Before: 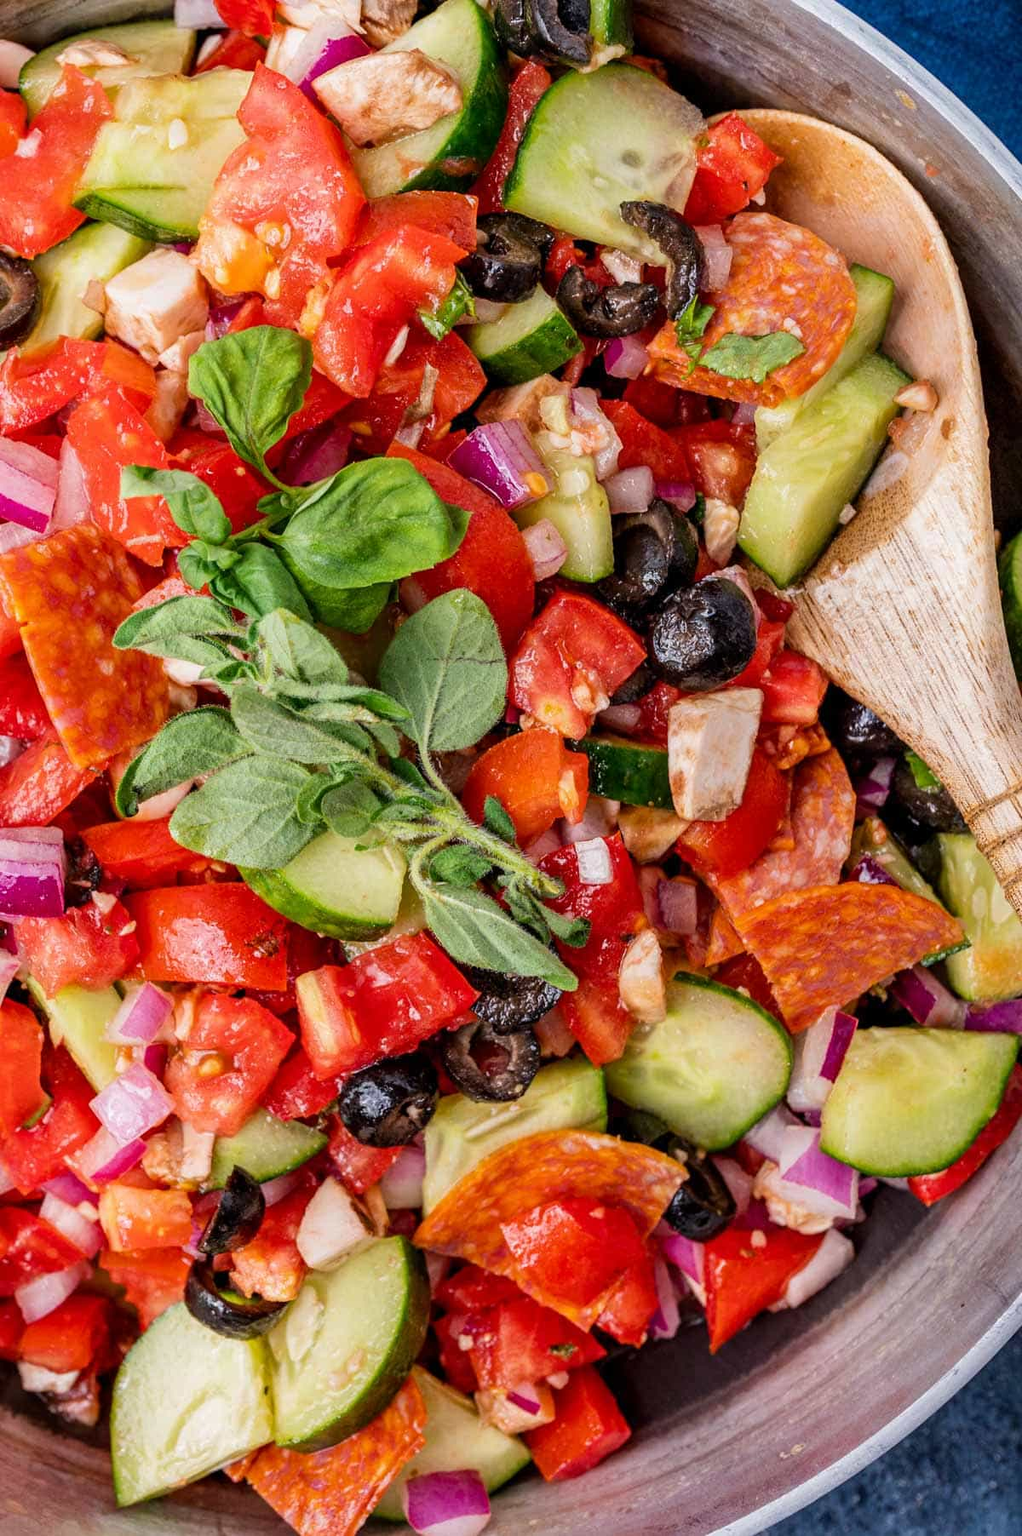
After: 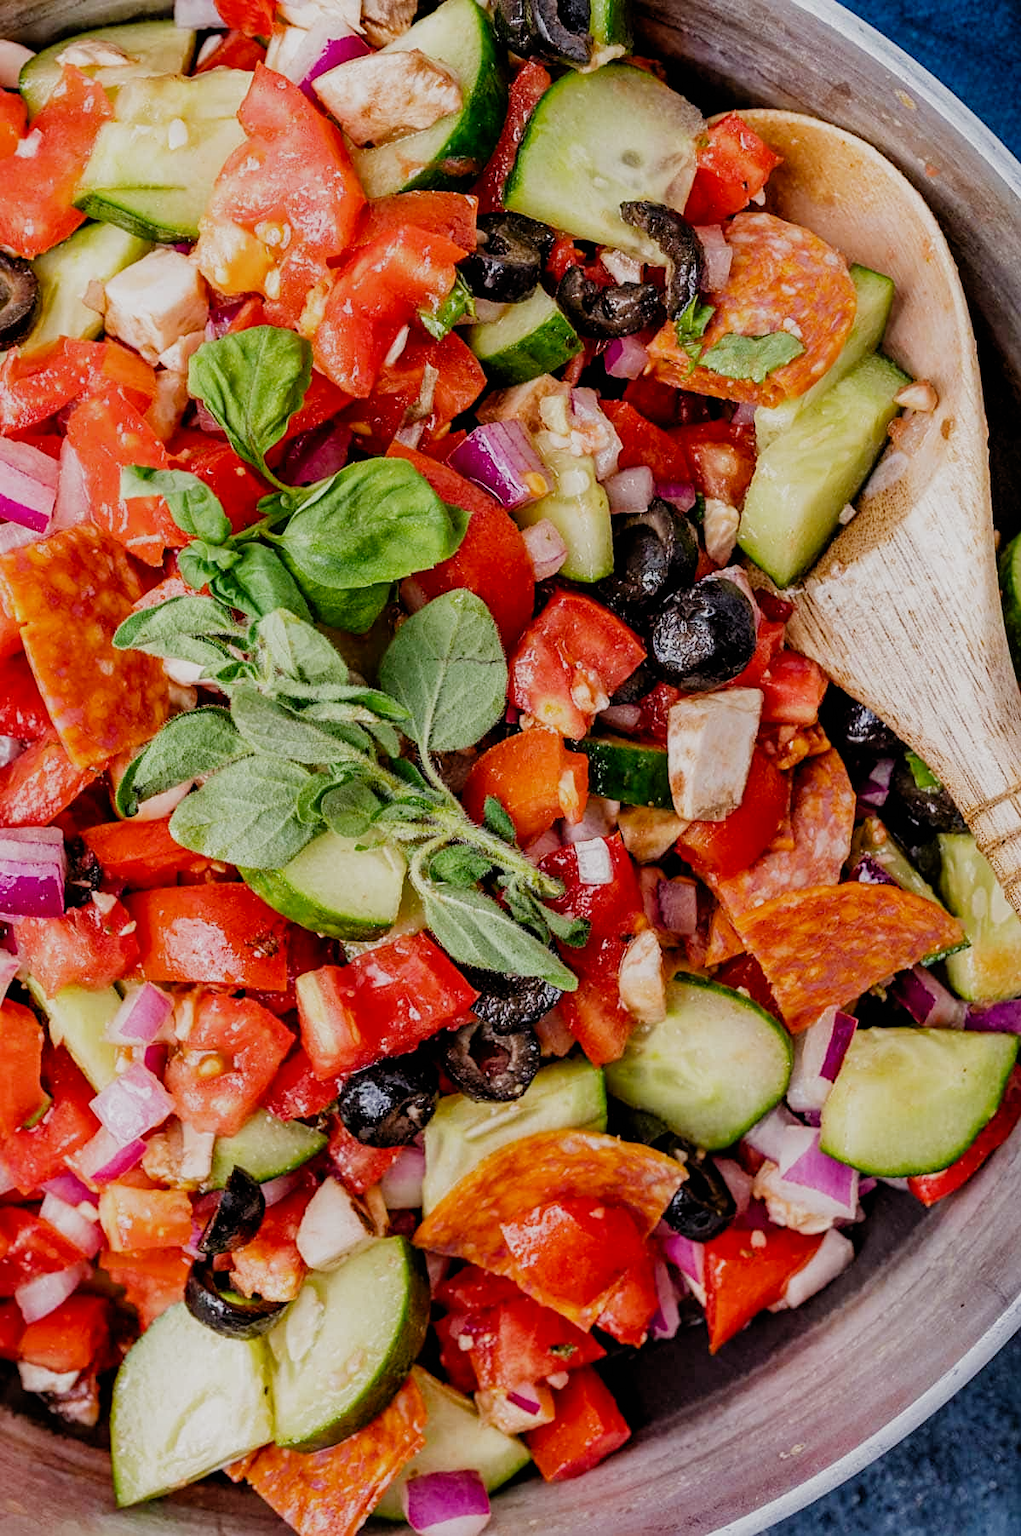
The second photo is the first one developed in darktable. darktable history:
sharpen: amount 0.21
filmic rgb: black relative exposure -8.17 EV, white relative exposure 3.76 EV, threshold 3.01 EV, hardness 4.44, preserve chrominance no, color science v5 (2021), enable highlight reconstruction true
